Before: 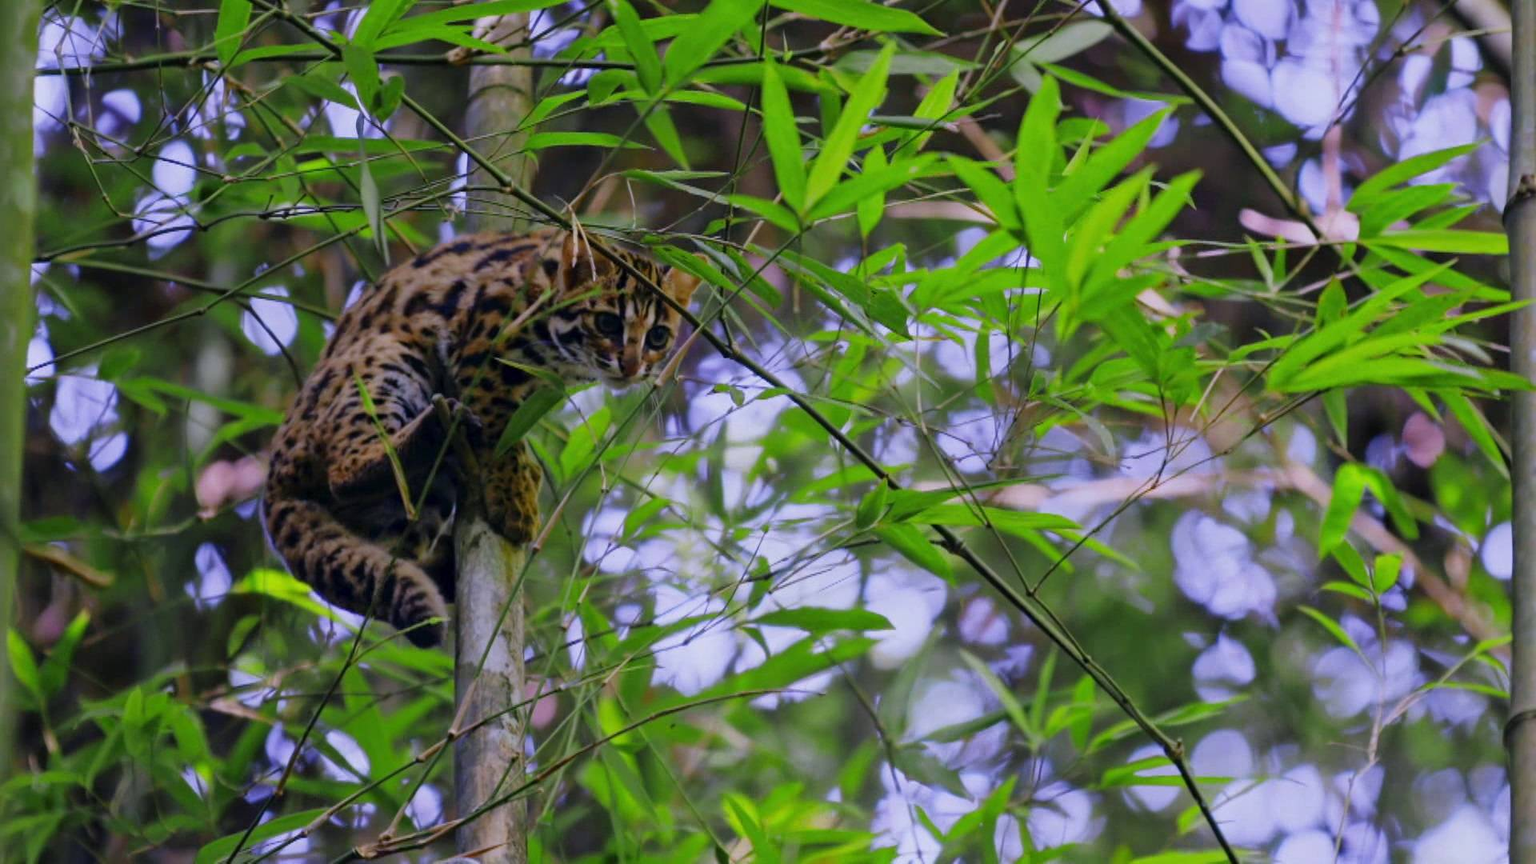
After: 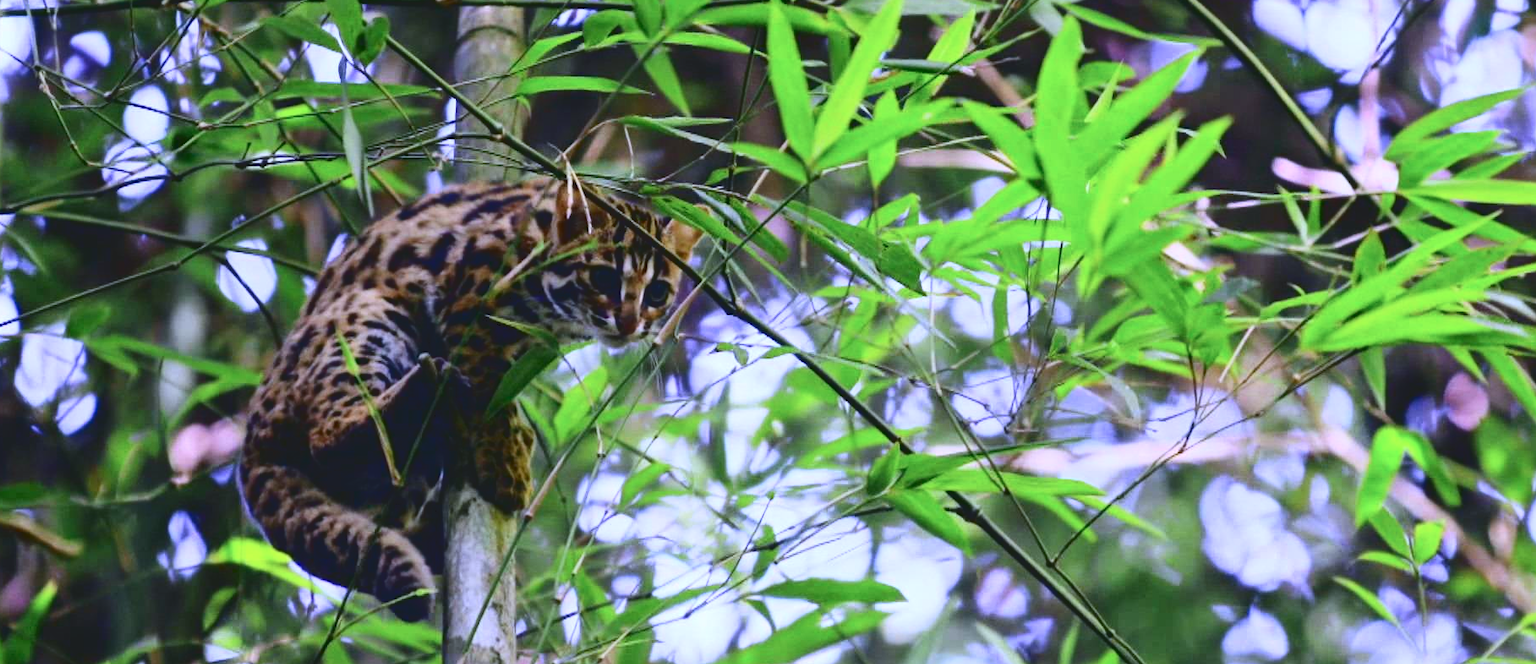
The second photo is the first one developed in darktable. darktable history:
crop: left 2.378%, top 7.005%, right 2.967%, bottom 20.188%
color calibration: illuminant custom, x 0.371, y 0.382, temperature 4282.98 K, gamut compression 0.993
exposure: exposure 0.563 EV, compensate highlight preservation false
tone curve: curves: ch0 [(0, 0) (0.003, 0.103) (0.011, 0.103) (0.025, 0.105) (0.044, 0.108) (0.069, 0.108) (0.1, 0.111) (0.136, 0.121) (0.177, 0.145) (0.224, 0.174) (0.277, 0.223) (0.335, 0.289) (0.399, 0.374) (0.468, 0.47) (0.543, 0.579) (0.623, 0.687) (0.709, 0.787) (0.801, 0.879) (0.898, 0.942) (1, 1)], color space Lab, independent channels, preserve colors none
